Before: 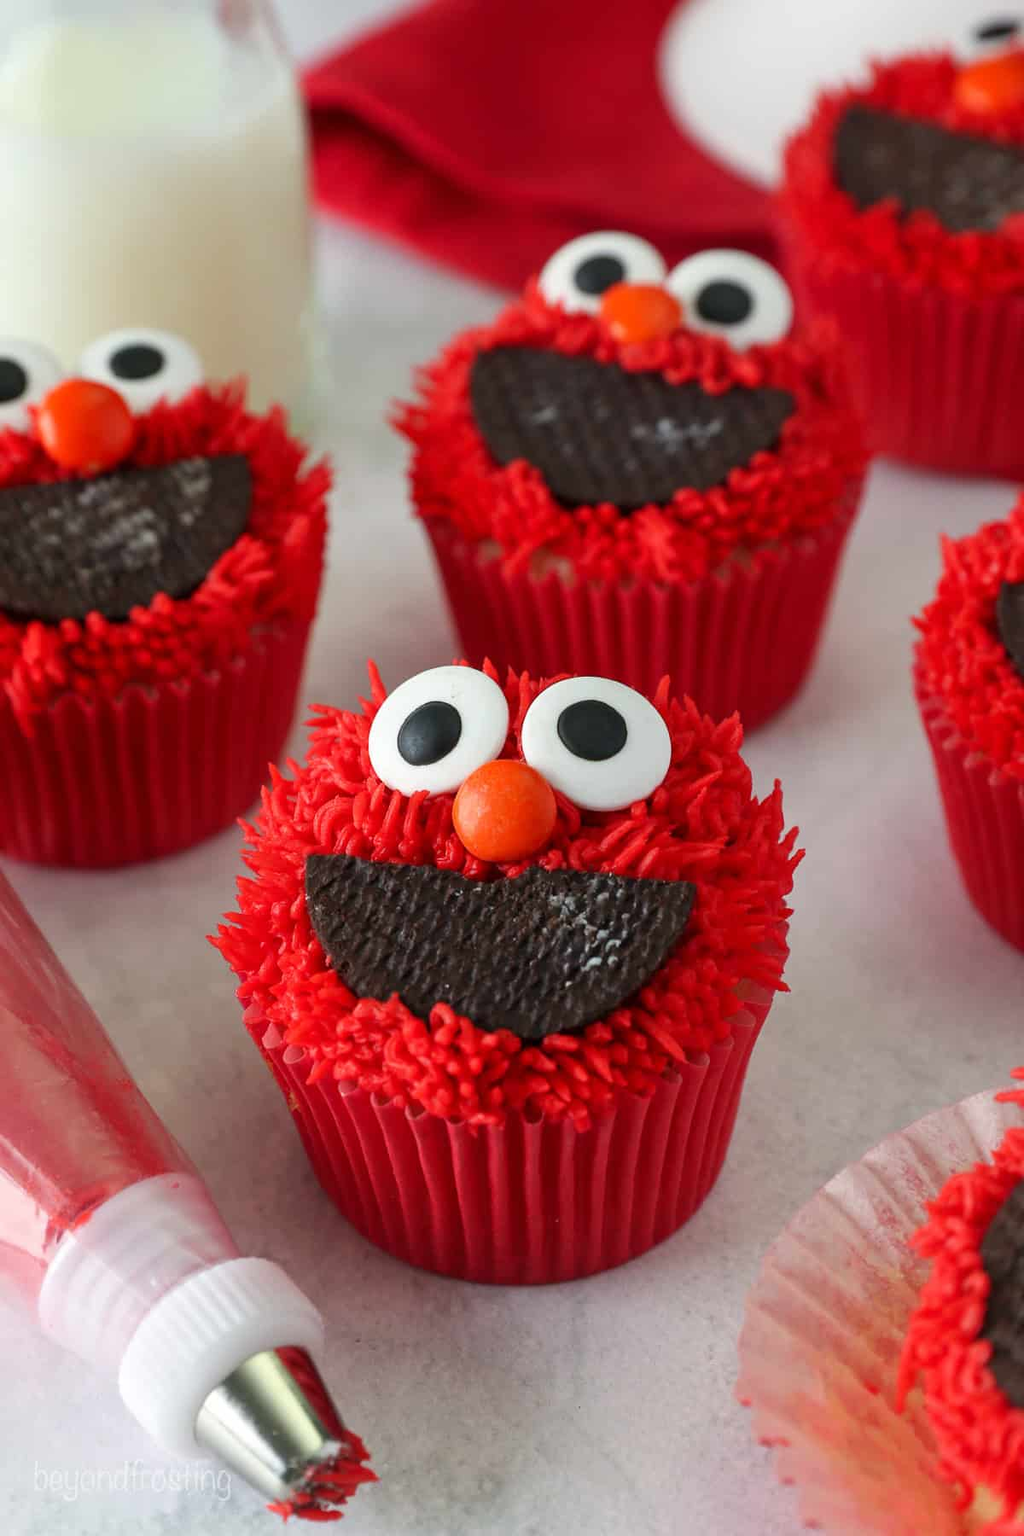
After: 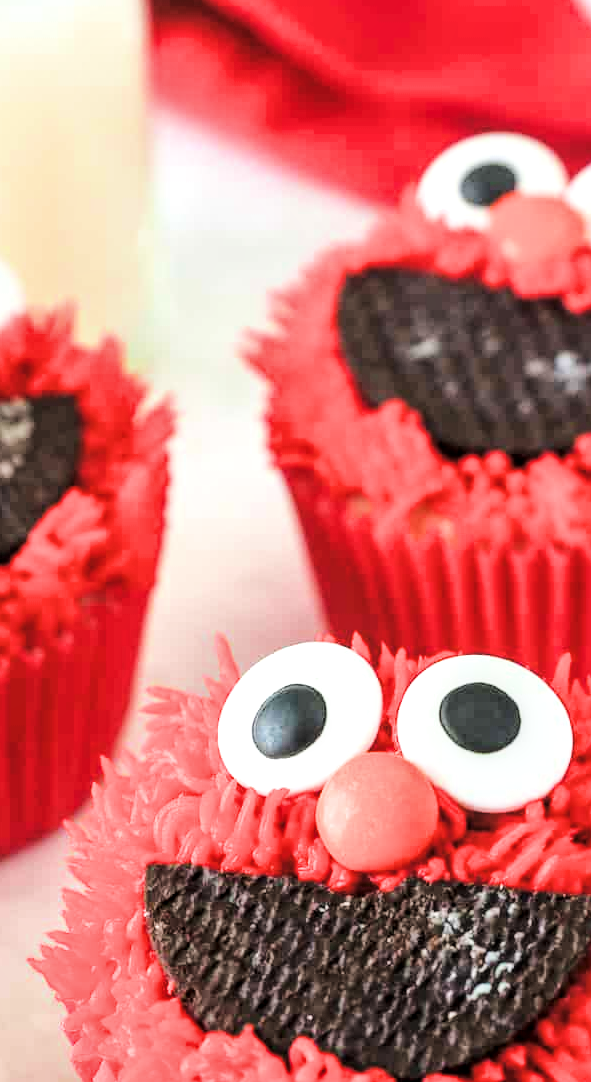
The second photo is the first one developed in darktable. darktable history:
crop: left 17.835%, top 7.675%, right 32.881%, bottom 32.213%
color balance rgb: global offset › luminance 0.71%, perceptual saturation grading › global saturation -11.5%, perceptual brilliance grading › highlights 17.77%, perceptual brilliance grading › mid-tones 31.71%, perceptual brilliance grading › shadows -31.01%, global vibrance 50%
exposure: black level correction 0, exposure 1.55 EV, compensate exposure bias true, compensate highlight preservation false
local contrast: on, module defaults
filmic rgb: black relative exposure -6.68 EV, white relative exposure 4.56 EV, hardness 3.25
